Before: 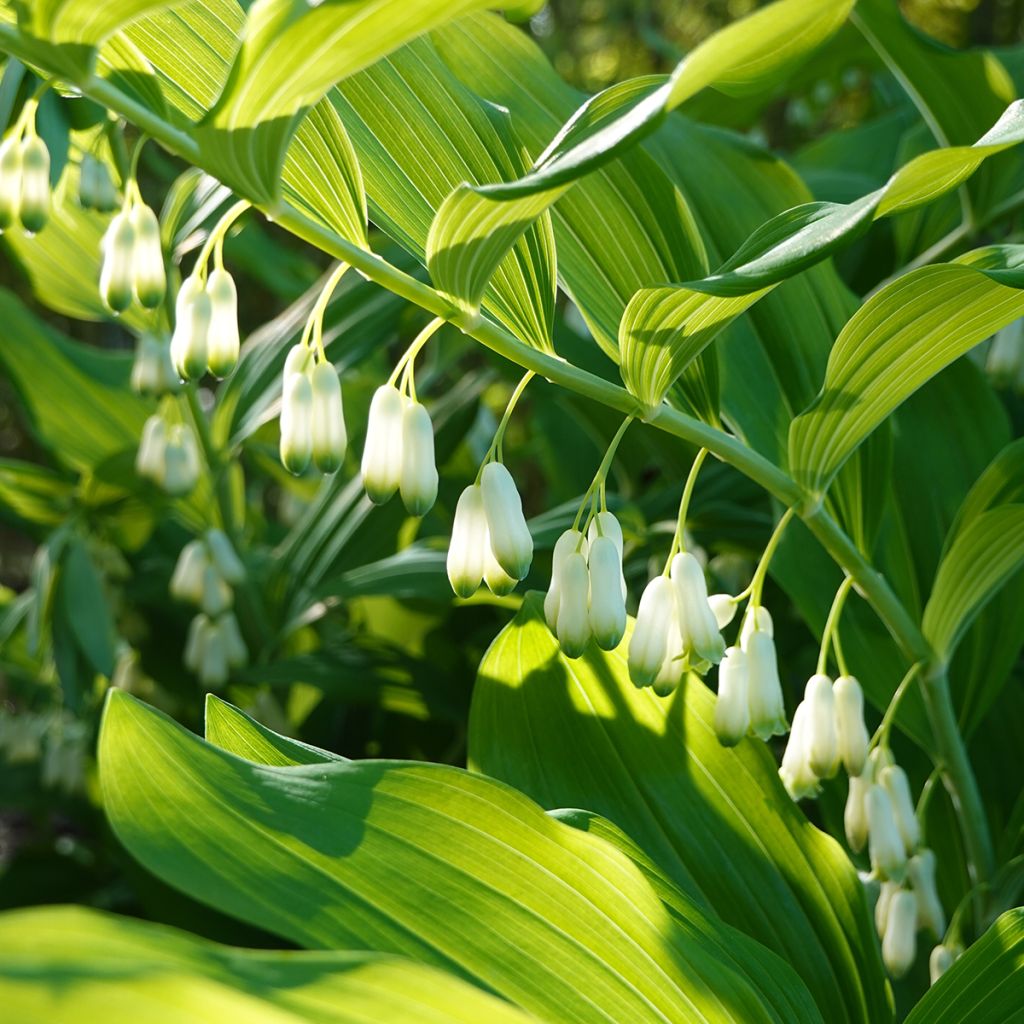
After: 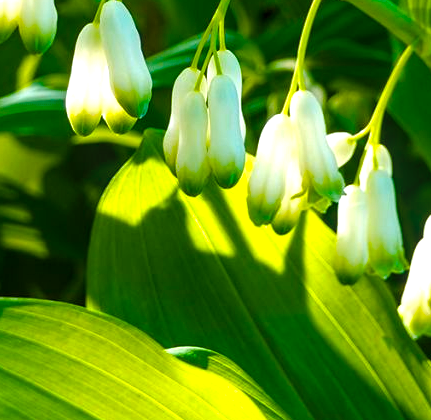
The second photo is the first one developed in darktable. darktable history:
crop: left 37.221%, top 45.169%, right 20.63%, bottom 13.777%
local contrast: on, module defaults
color balance rgb: linear chroma grading › shadows 10%, linear chroma grading › highlights 10%, linear chroma grading › global chroma 15%, linear chroma grading › mid-tones 15%, perceptual saturation grading › global saturation 40%, perceptual saturation grading › highlights -25%, perceptual saturation grading › mid-tones 35%, perceptual saturation grading › shadows 35%, perceptual brilliance grading › global brilliance 11.29%, global vibrance 11.29%
